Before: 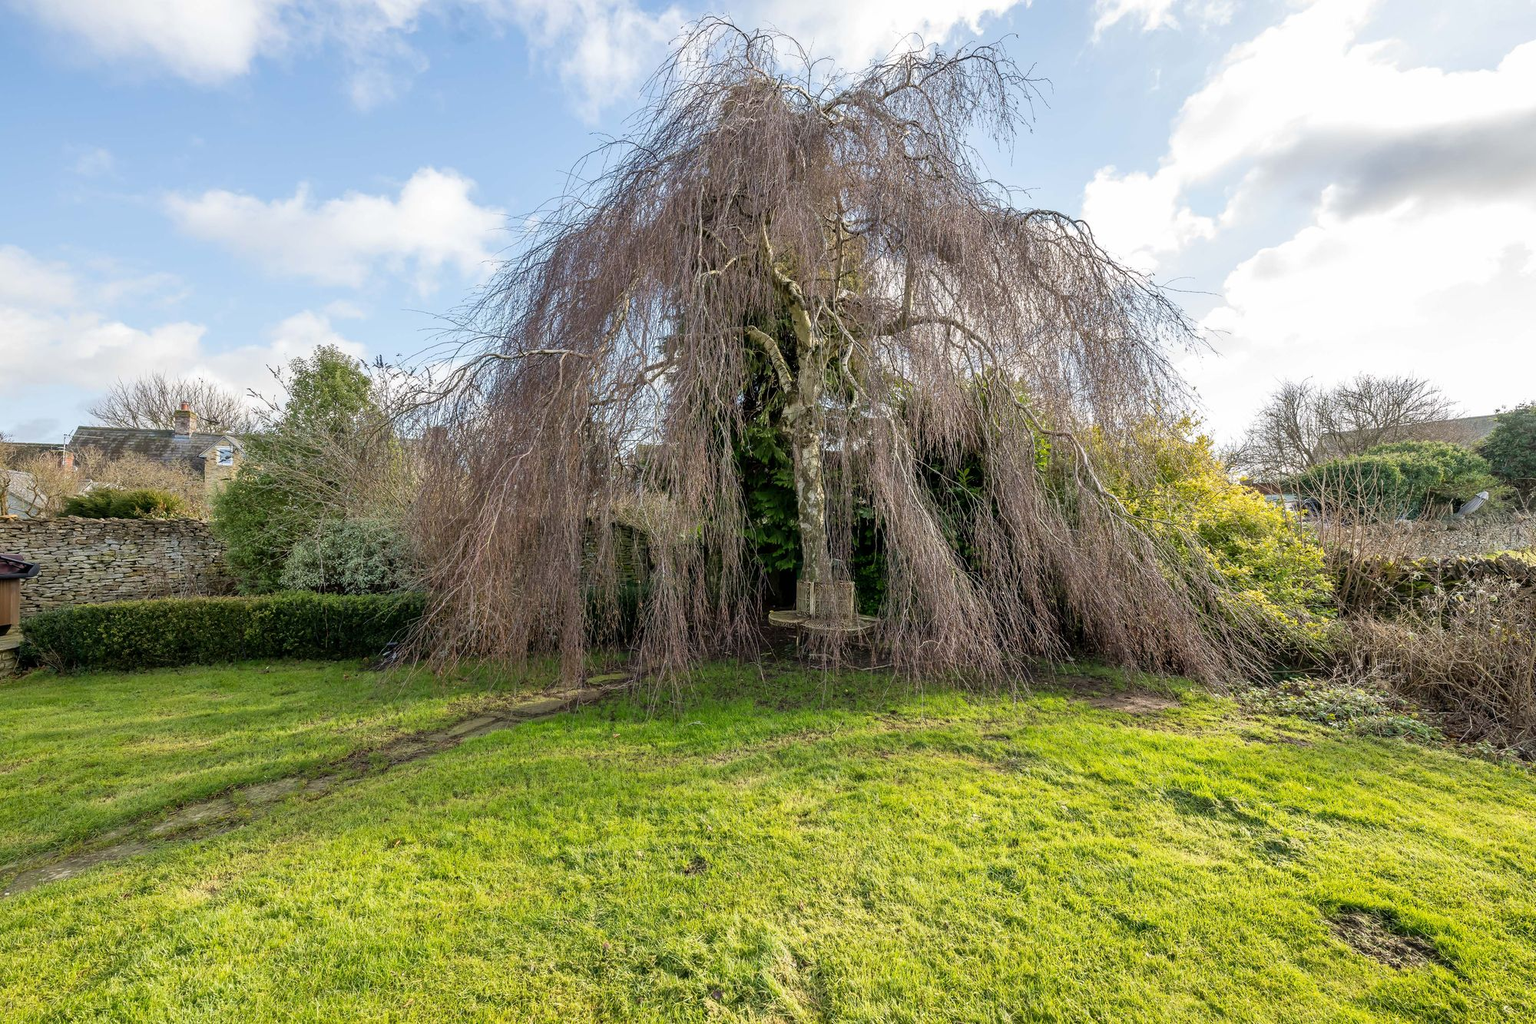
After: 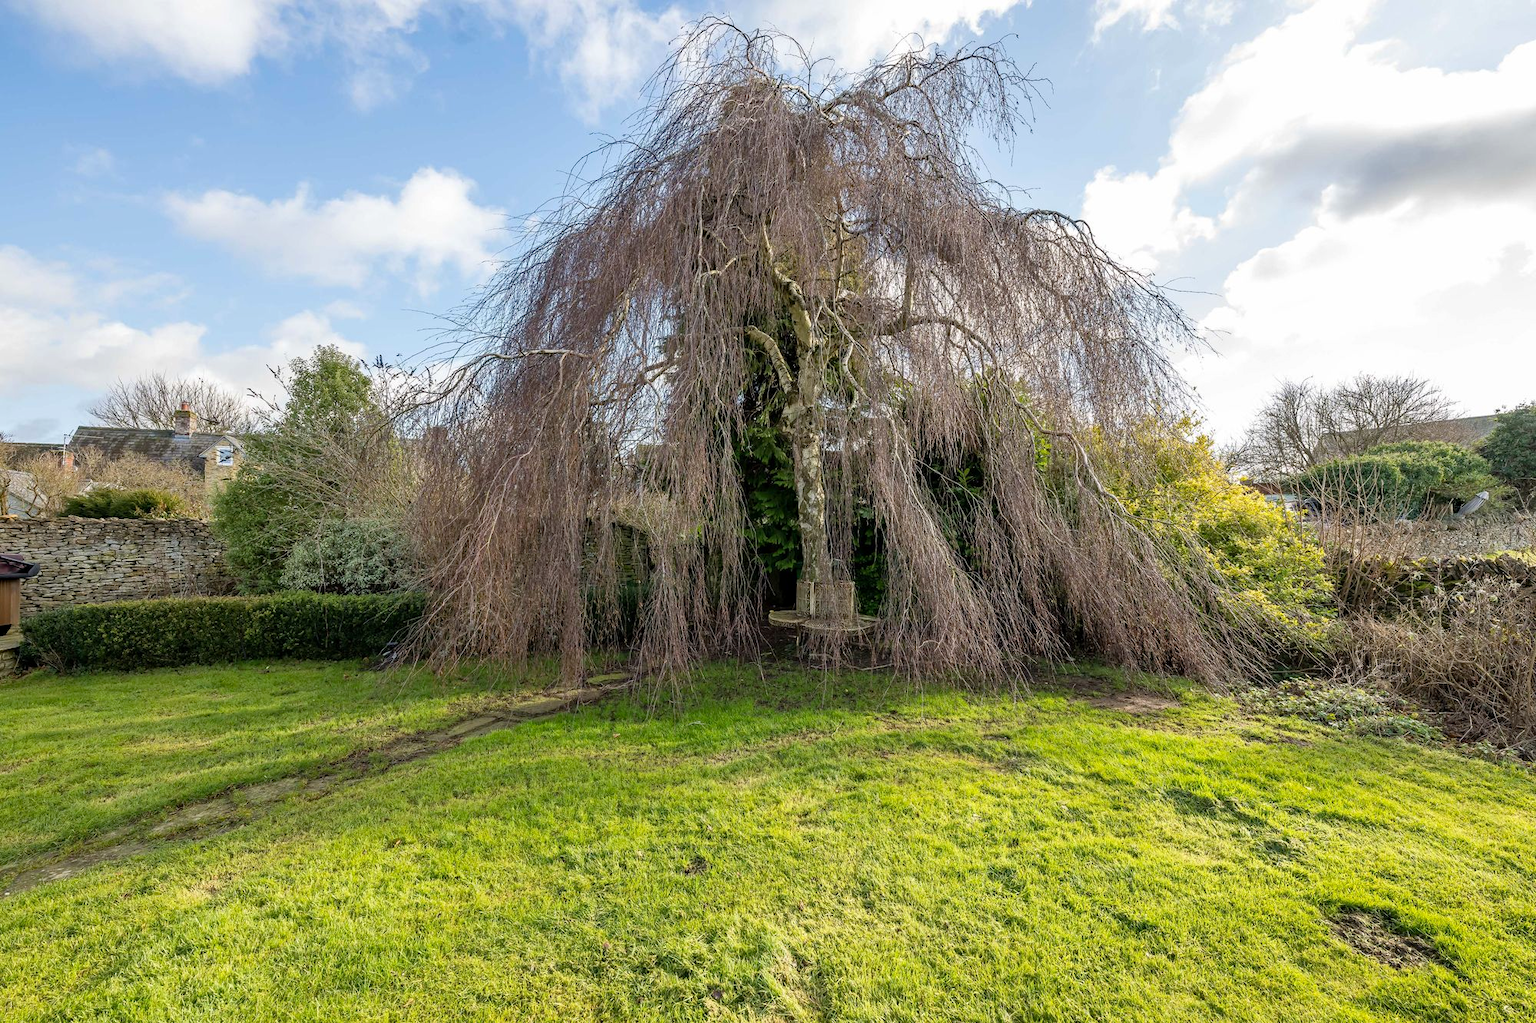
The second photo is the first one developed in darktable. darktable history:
haze removal: strength 0.29, distance 0.25, compatibility mode true, adaptive false
tone equalizer: on, module defaults
